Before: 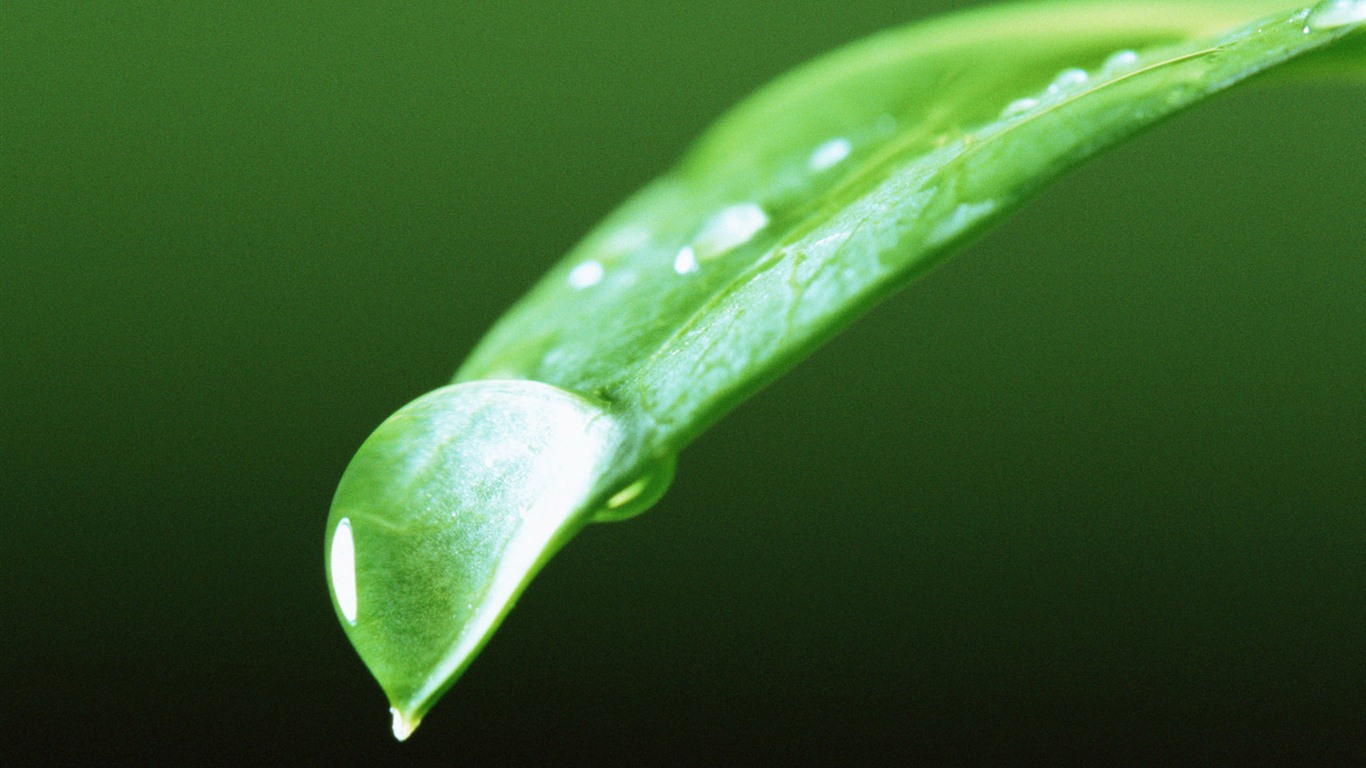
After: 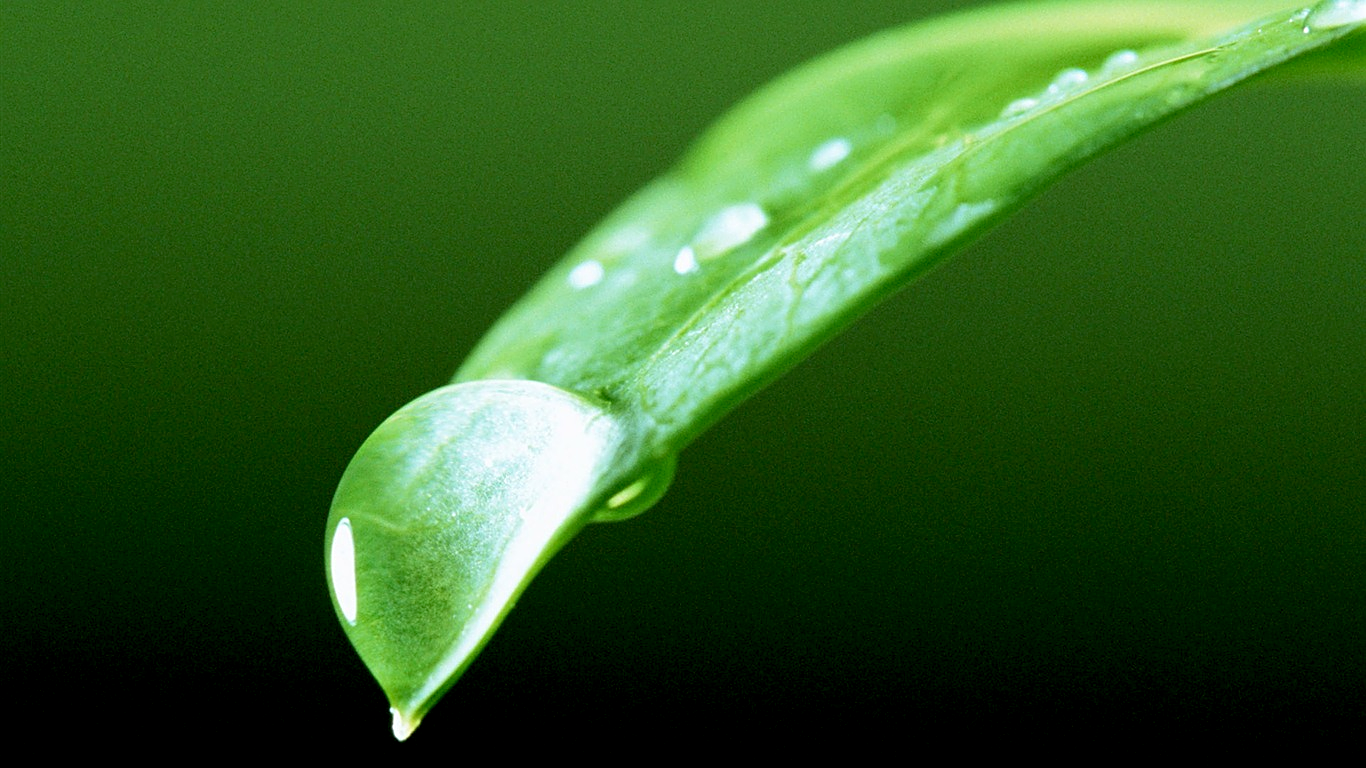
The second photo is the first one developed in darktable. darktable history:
exposure: black level correction 0.01, exposure 0.017 EV, compensate exposure bias true, compensate highlight preservation false
sharpen: on, module defaults
